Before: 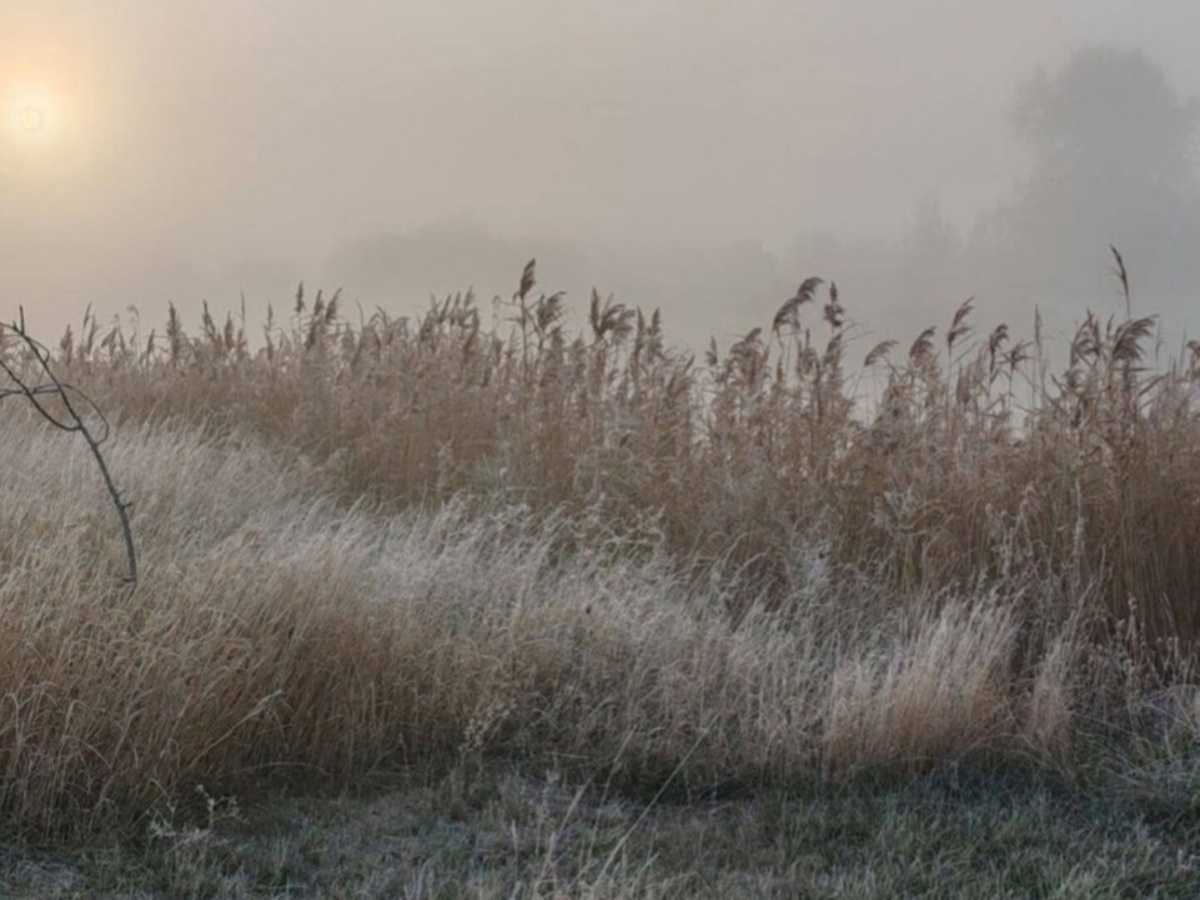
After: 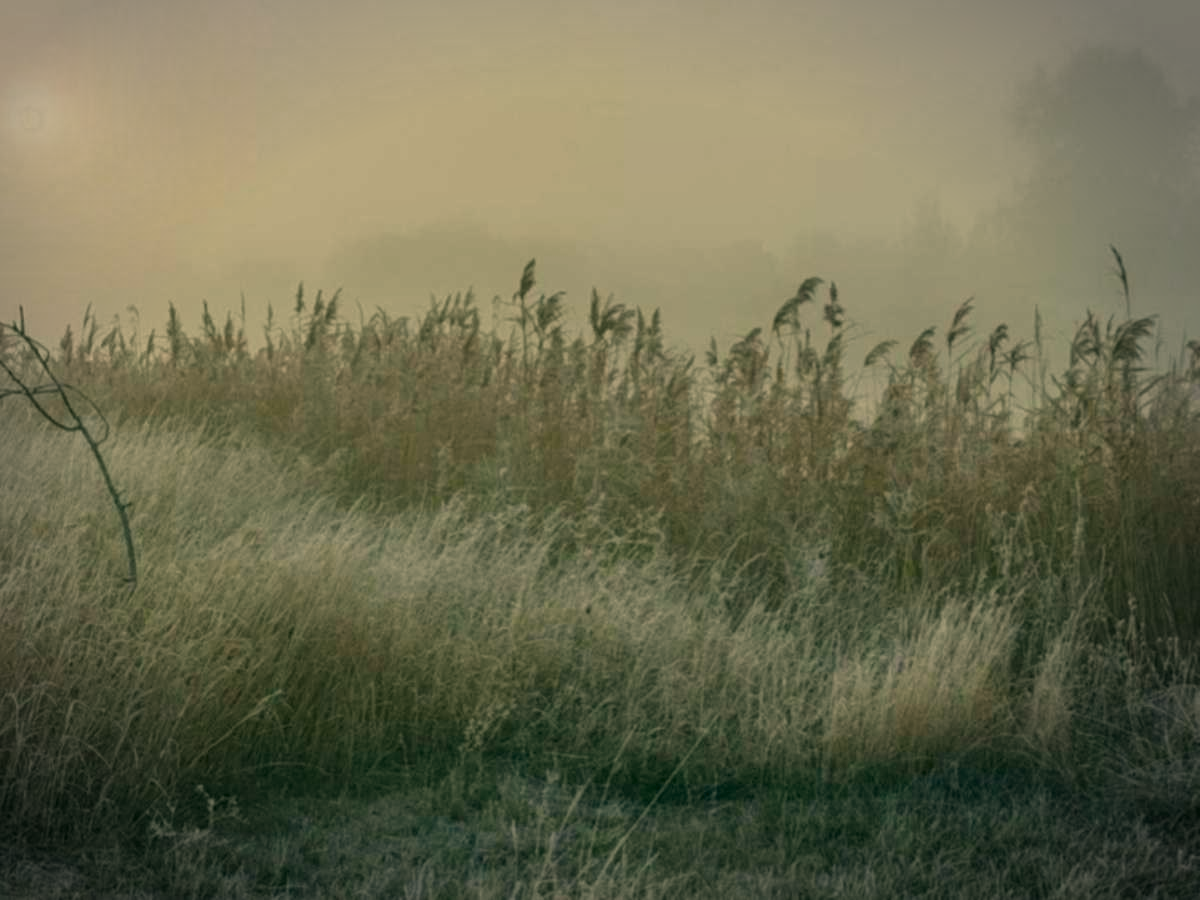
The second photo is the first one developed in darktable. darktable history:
vignetting: automatic ratio true
exposure: exposure -0.242 EV, compensate highlight preservation false
tone equalizer: on, module defaults
color correction: highlights a* 5.3, highlights b* 24.26, shadows a* -15.58, shadows b* 4.02
